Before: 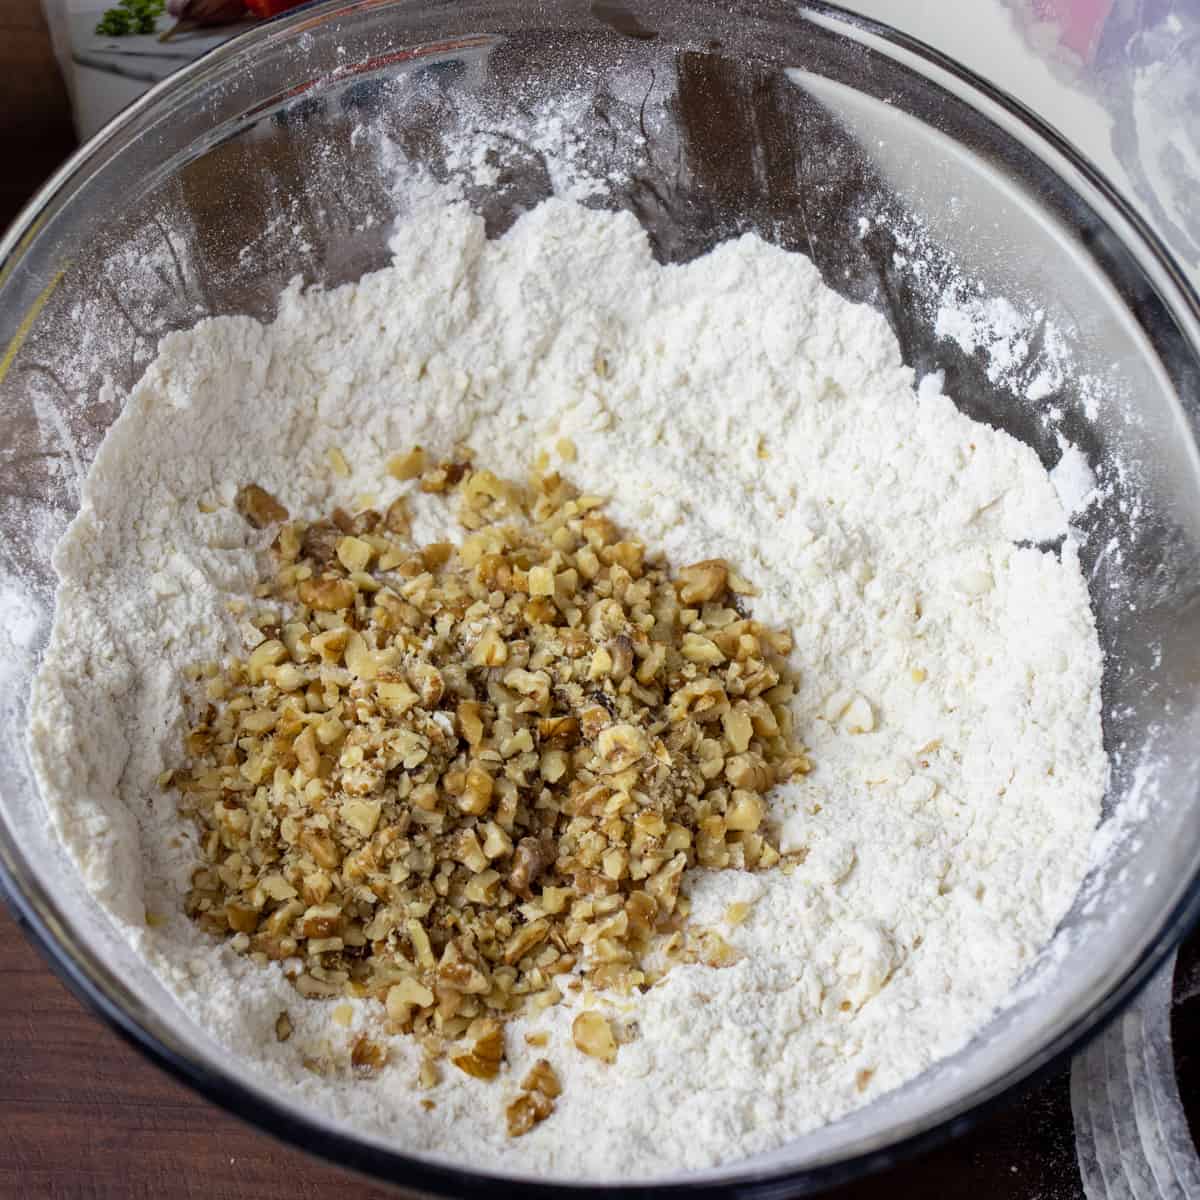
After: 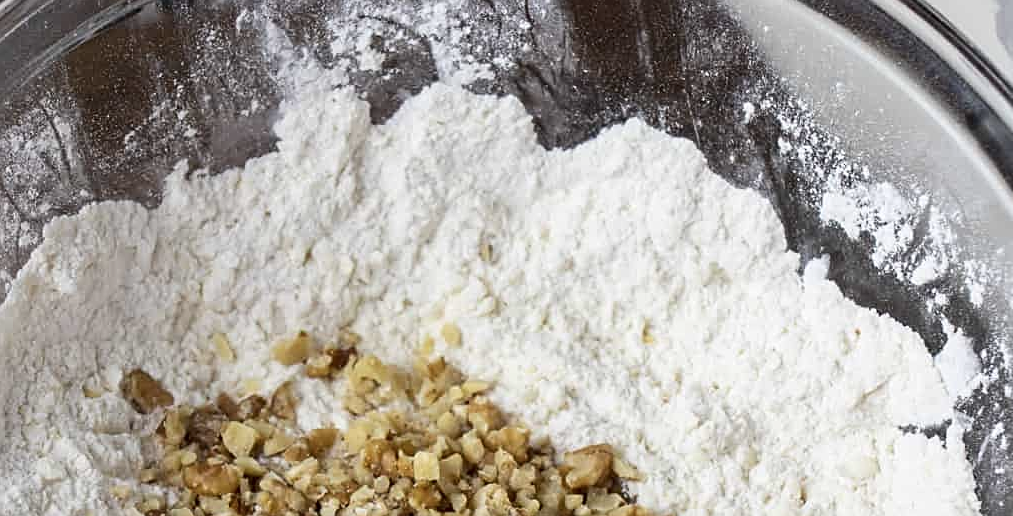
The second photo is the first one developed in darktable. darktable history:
contrast brightness saturation: contrast 0.106, saturation -0.169
crop and rotate: left 9.634%, top 9.629%, right 5.92%, bottom 47.345%
sharpen: on, module defaults
